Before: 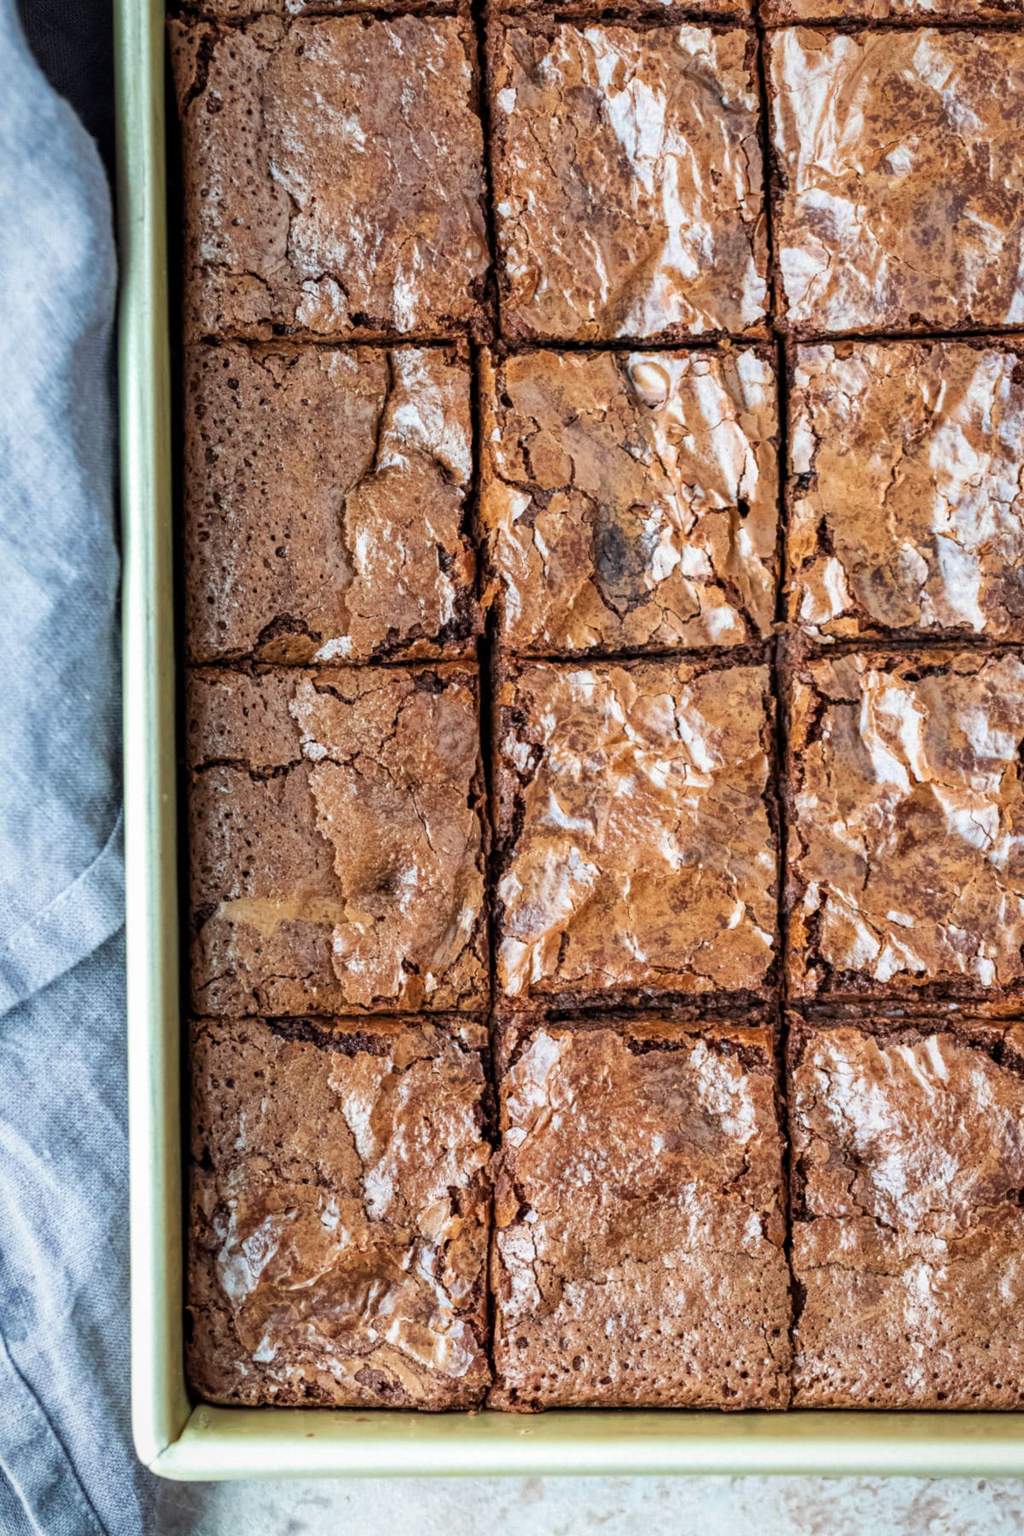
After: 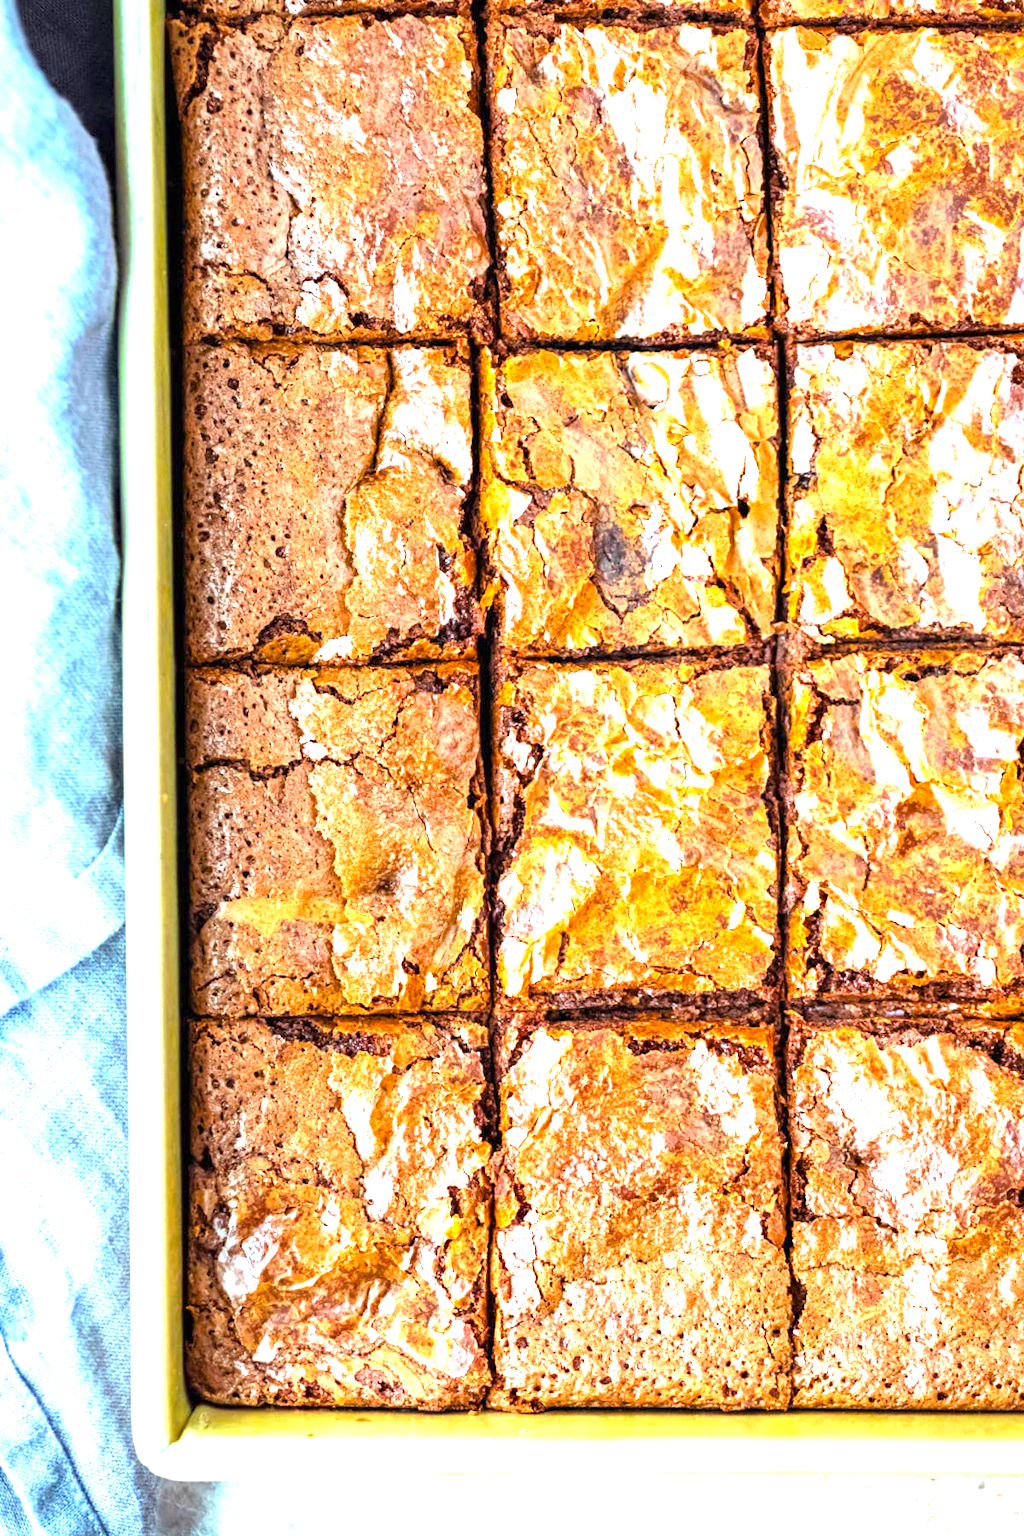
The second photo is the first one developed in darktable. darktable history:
exposure: black level correction 0, exposure 1.675 EV, compensate exposure bias true, compensate highlight preservation false
color balance rgb: linear chroma grading › global chroma 15%, perceptual saturation grading › global saturation 30%
